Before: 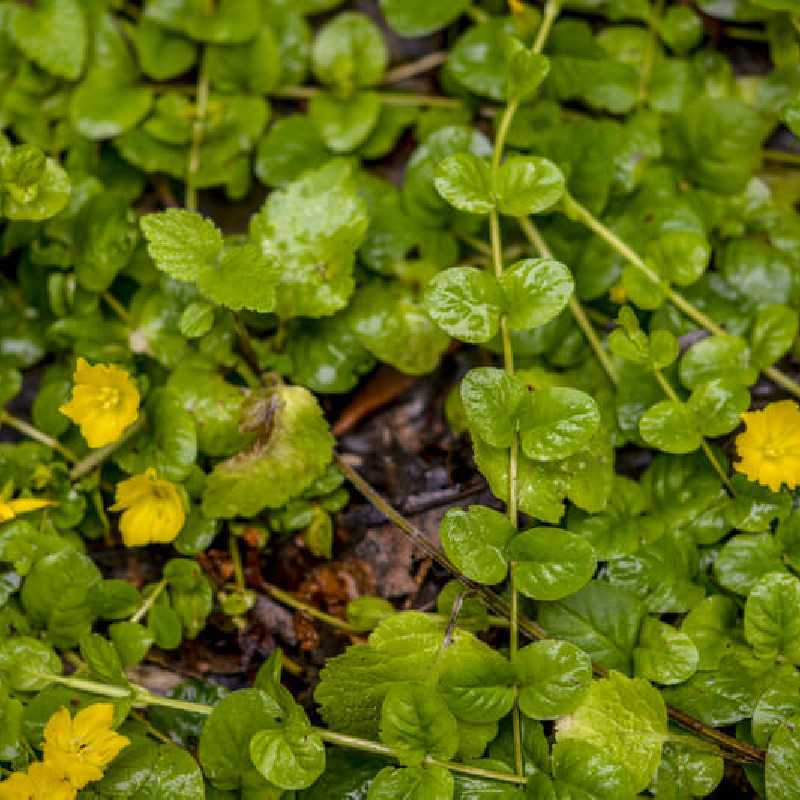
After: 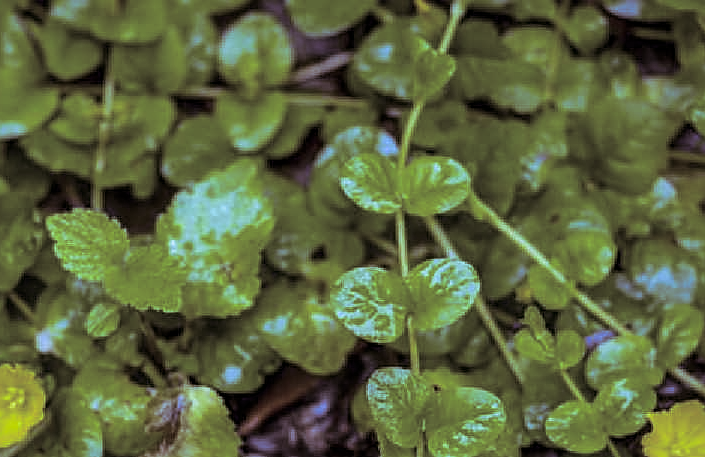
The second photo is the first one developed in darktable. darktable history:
sharpen: on, module defaults
white balance: red 0.766, blue 1.537
split-toning: shadows › saturation 0.24, highlights › hue 54°, highlights › saturation 0.24
crop and rotate: left 11.812%, bottom 42.776%
